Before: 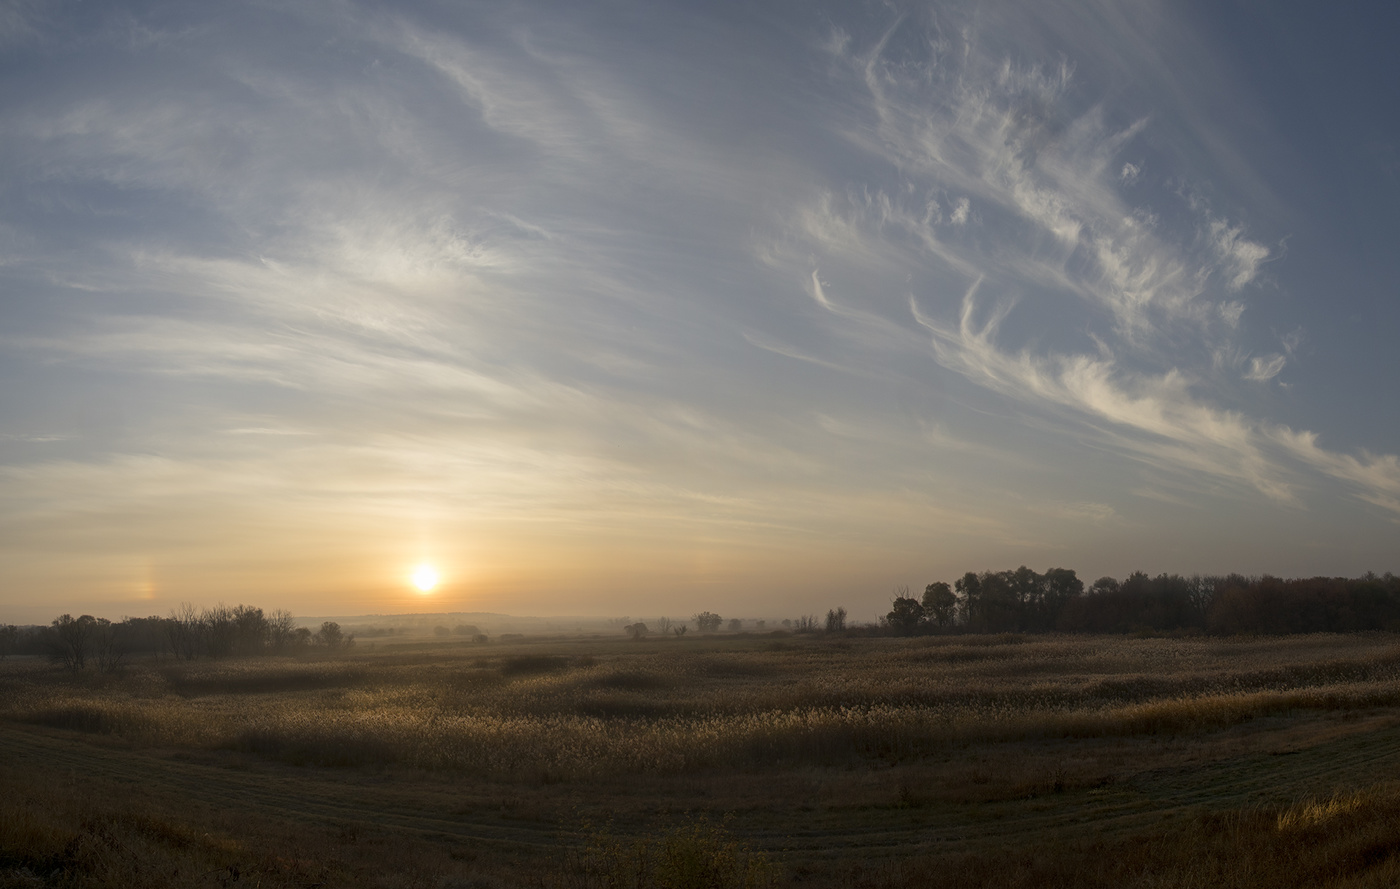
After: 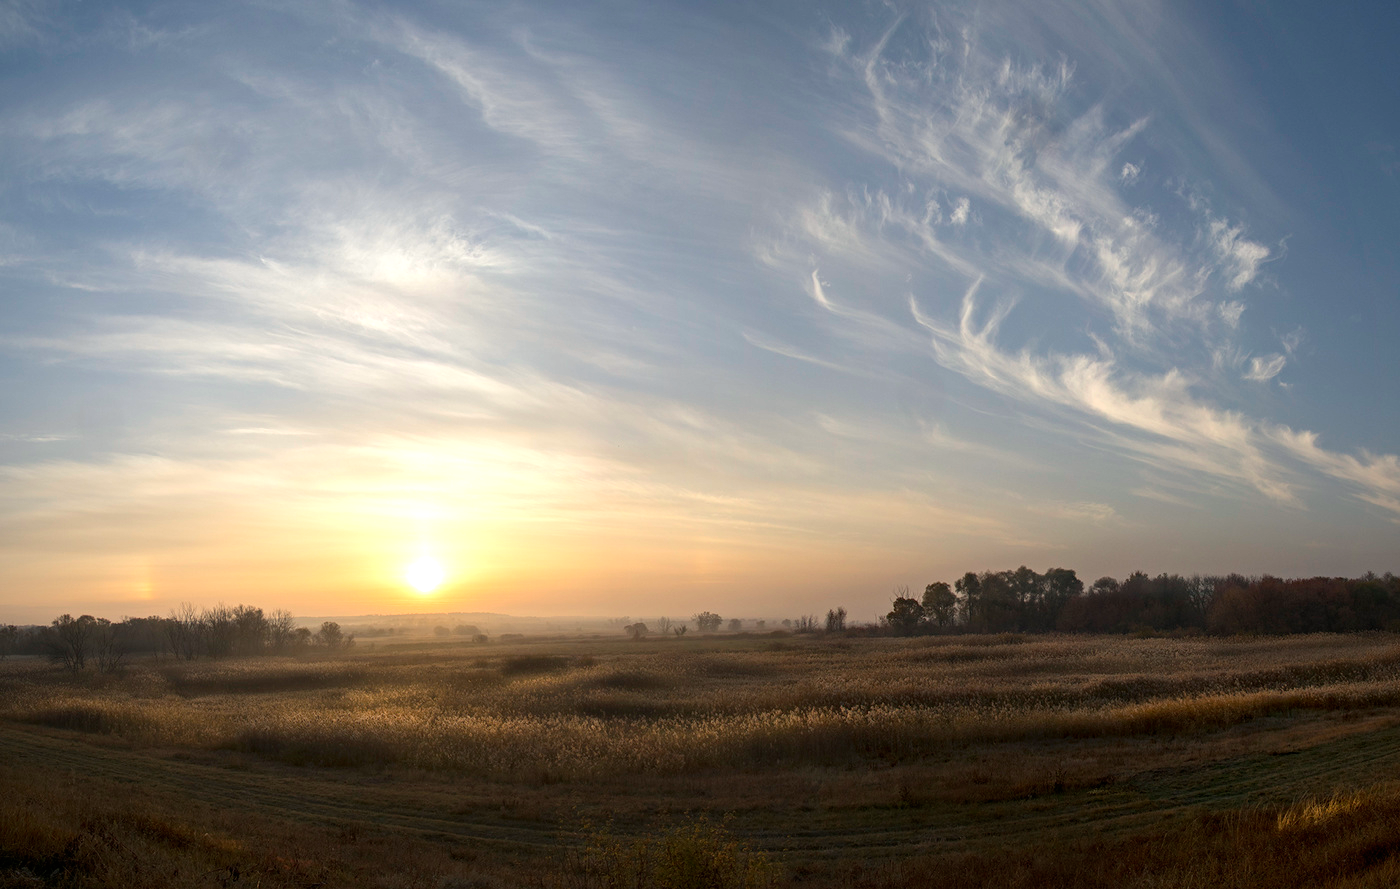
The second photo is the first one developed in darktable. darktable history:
exposure: black level correction 0, exposure 1 EV, compensate exposure bias true, compensate highlight preservation false
haze removal: adaptive false
